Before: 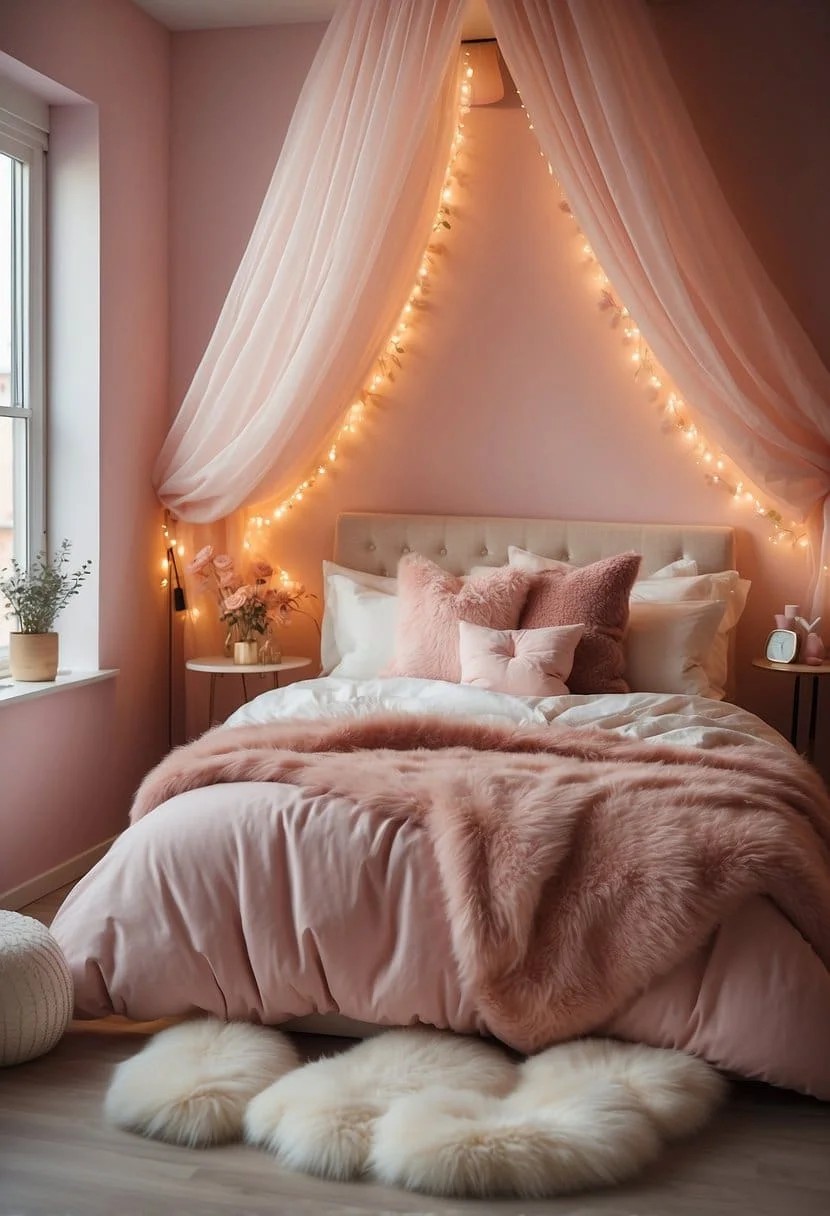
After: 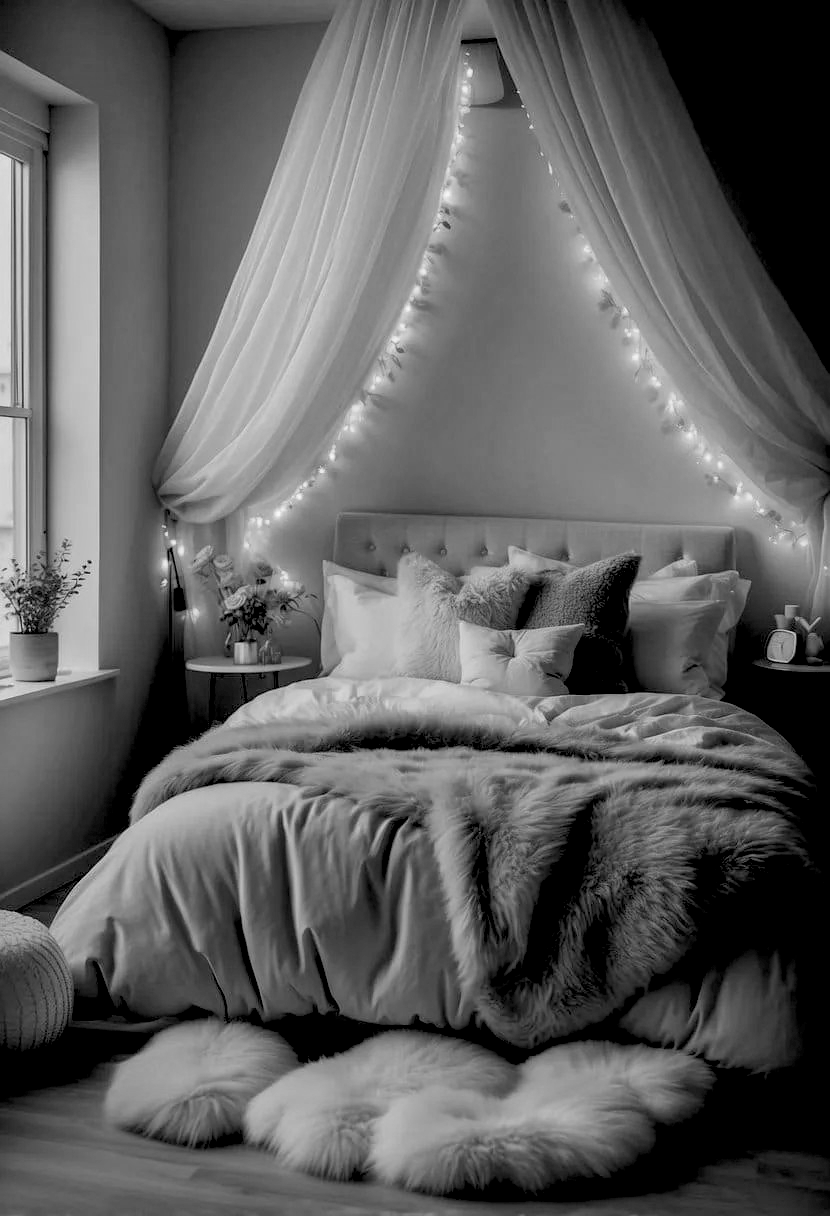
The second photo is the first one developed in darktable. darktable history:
exposure: black level correction 0.046, exposure -0.228 EV, compensate highlight preservation false
monochrome: a 26.22, b 42.67, size 0.8
local contrast: detail 130%
